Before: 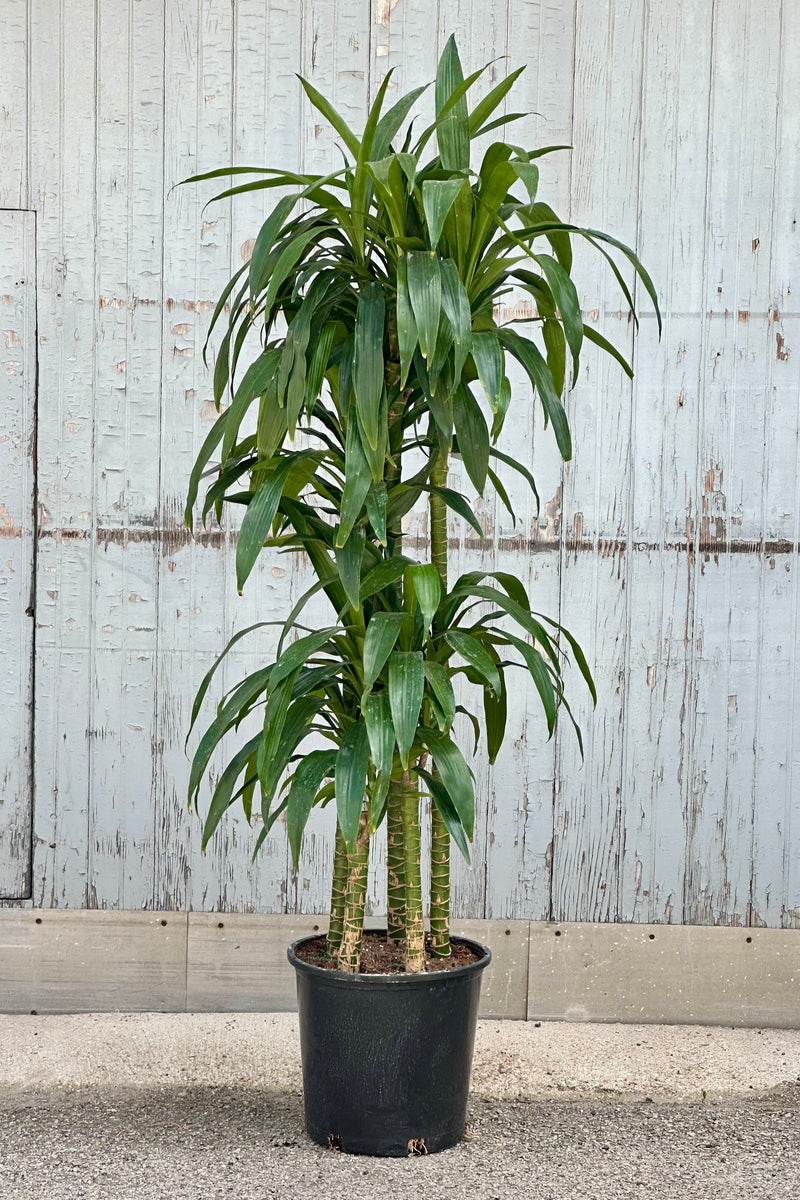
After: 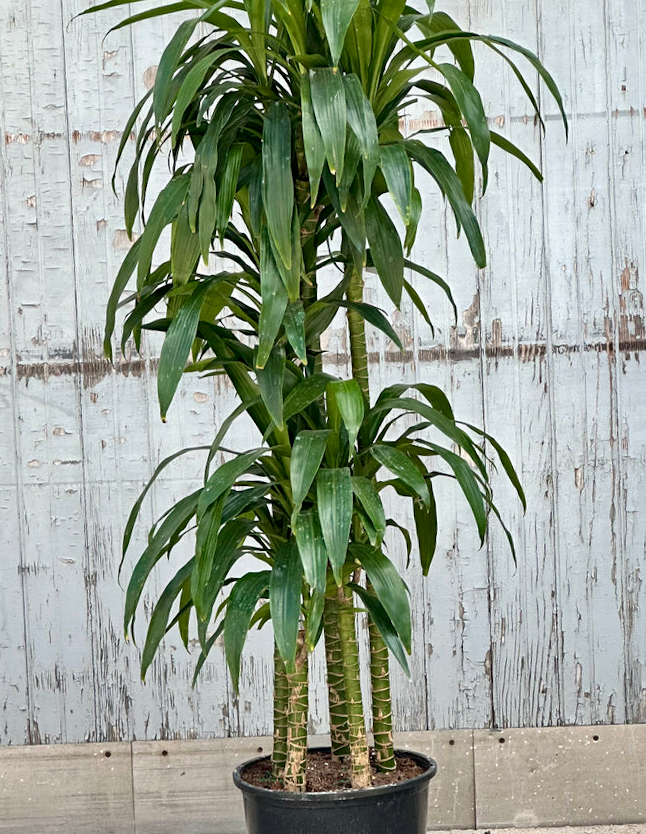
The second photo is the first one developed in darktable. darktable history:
white balance: emerald 1
crop and rotate: left 10.071%, top 10.071%, right 10.02%, bottom 10.02%
local contrast: mode bilateral grid, contrast 20, coarseness 50, detail 141%, midtone range 0.2
rotate and perspective: rotation -3.52°, crop left 0.036, crop right 0.964, crop top 0.081, crop bottom 0.919
